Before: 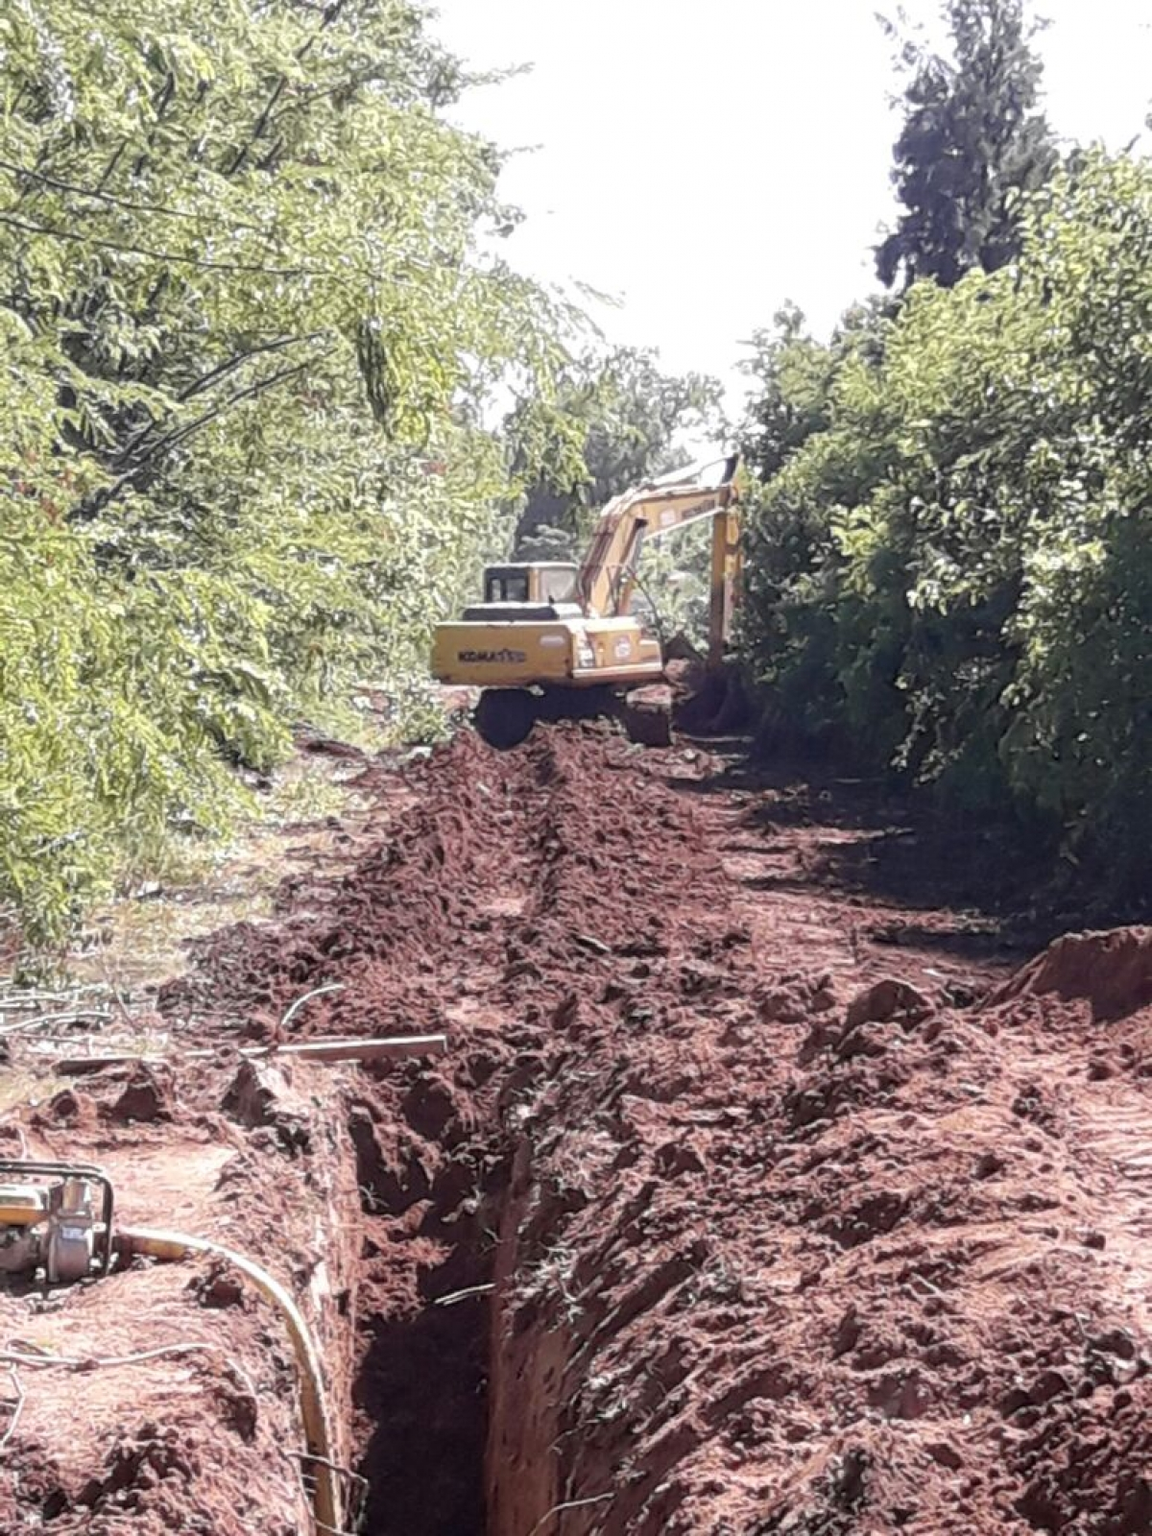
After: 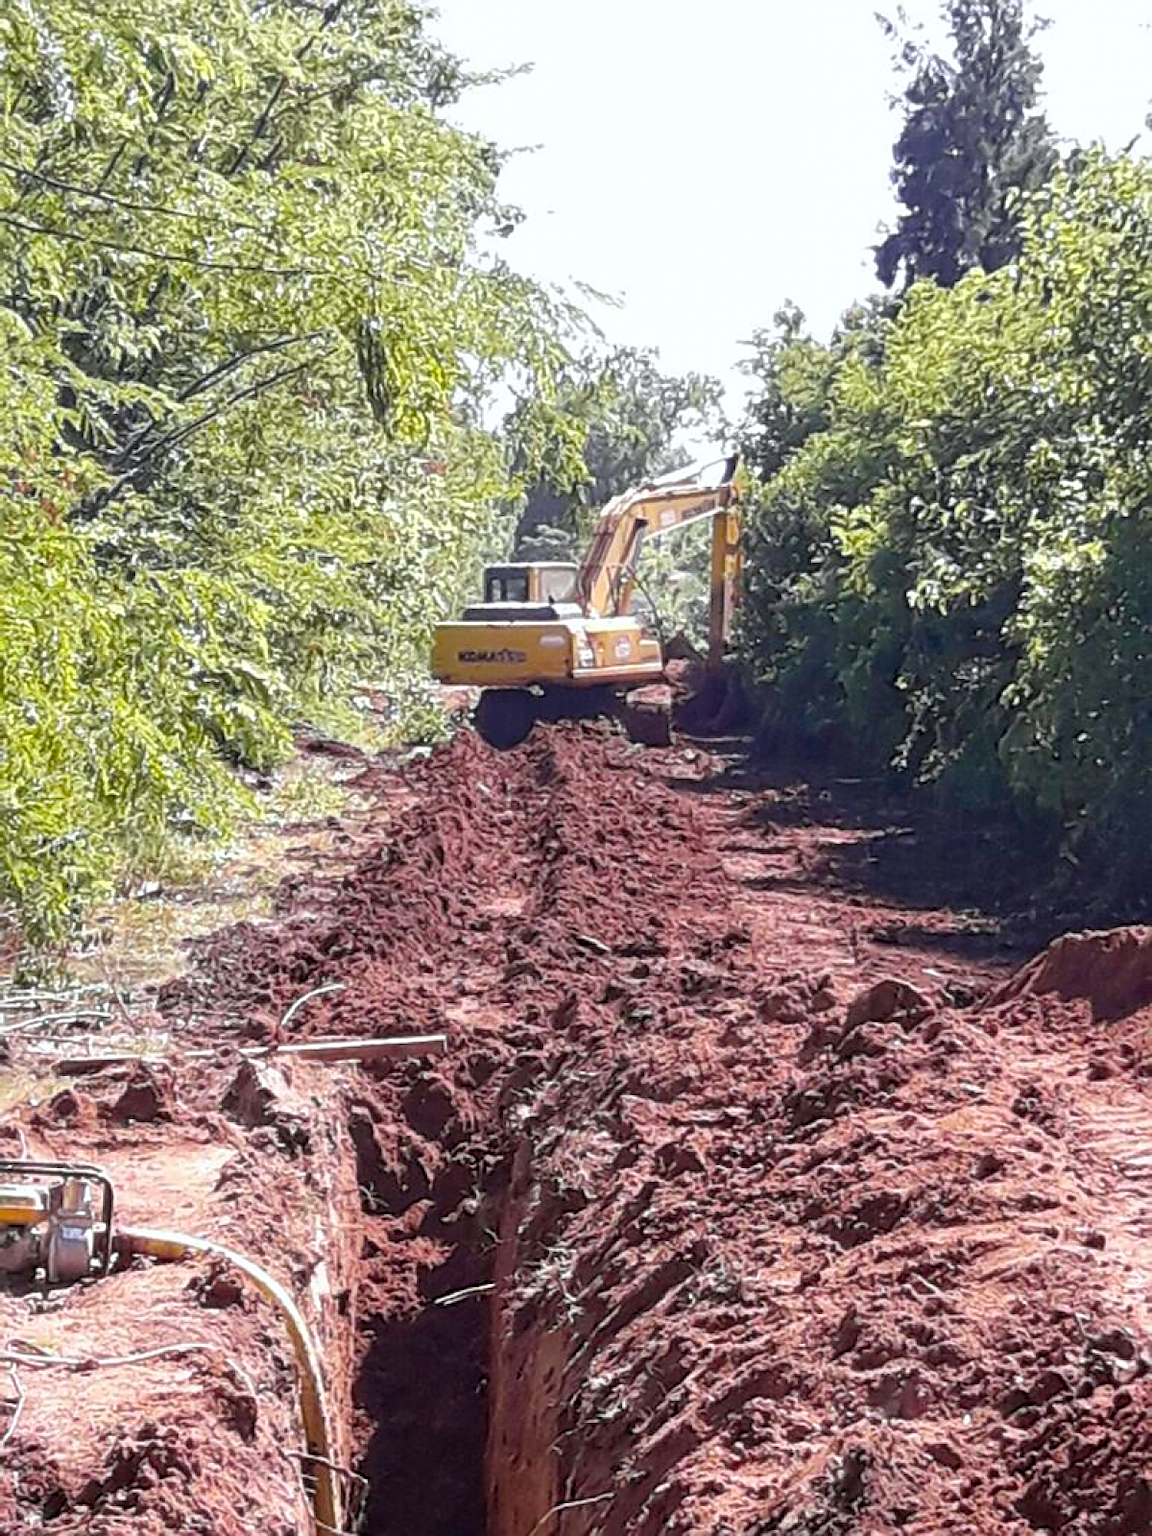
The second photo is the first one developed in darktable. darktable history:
color balance rgb: linear chroma grading › global chroma 15%, perceptual saturation grading › global saturation 30%
white balance: red 0.986, blue 1.01
shadows and highlights: shadows 32, highlights -32, soften with gaussian
sharpen: on, module defaults
